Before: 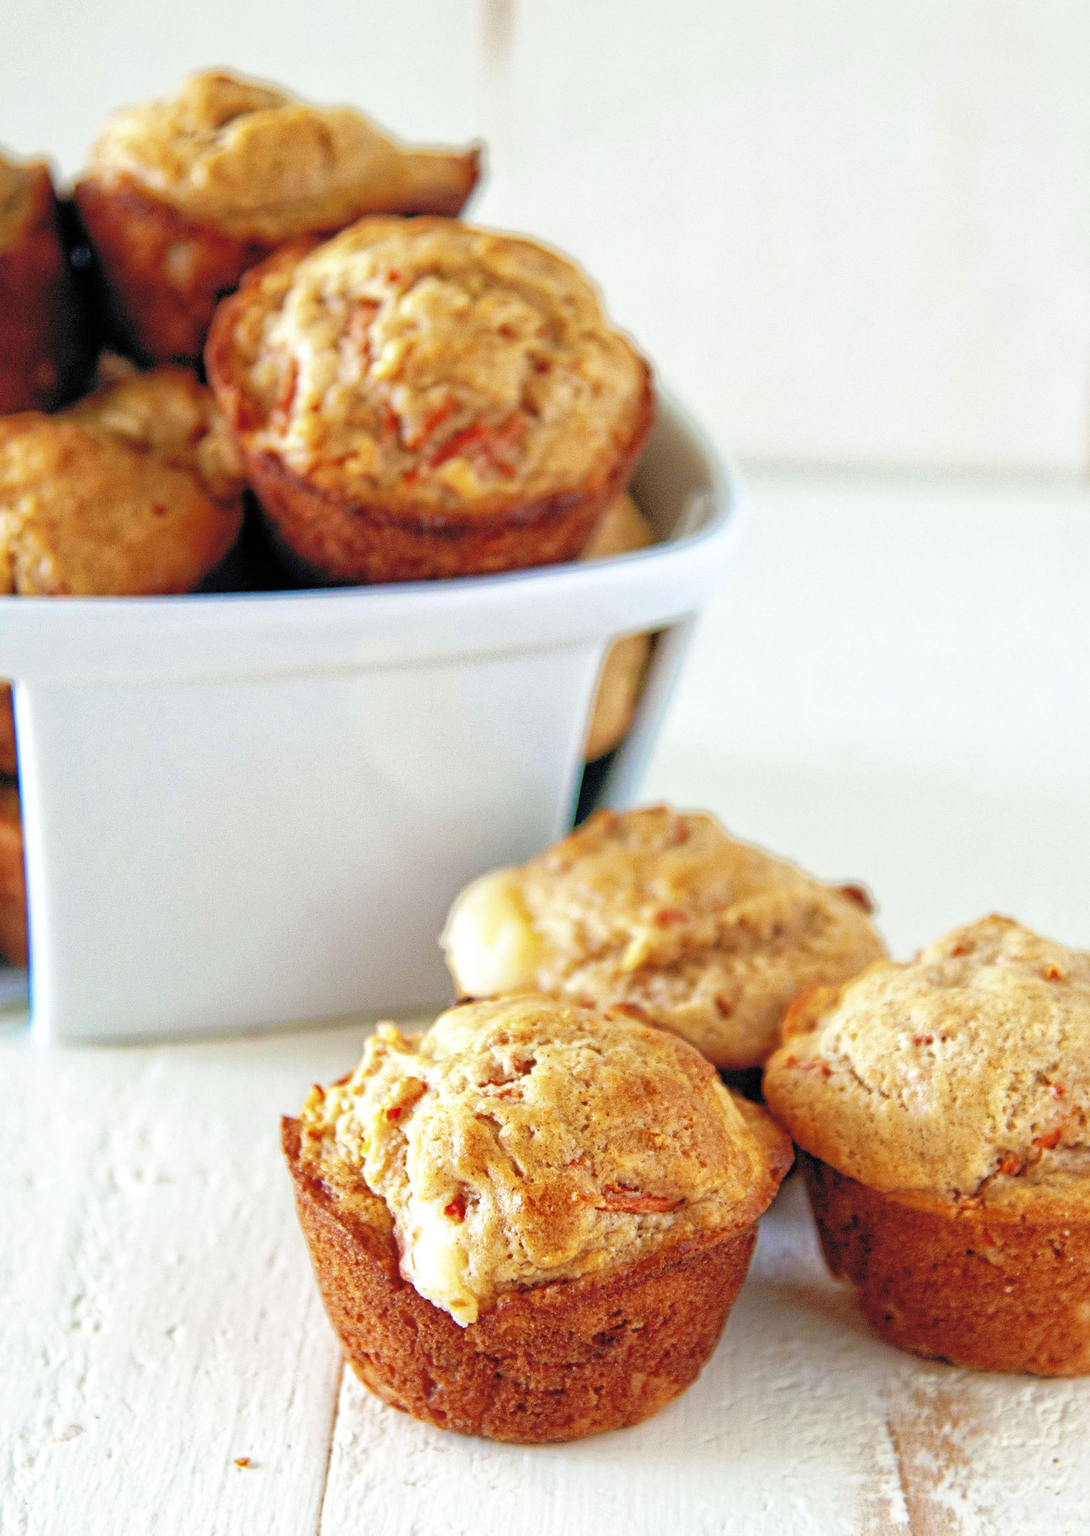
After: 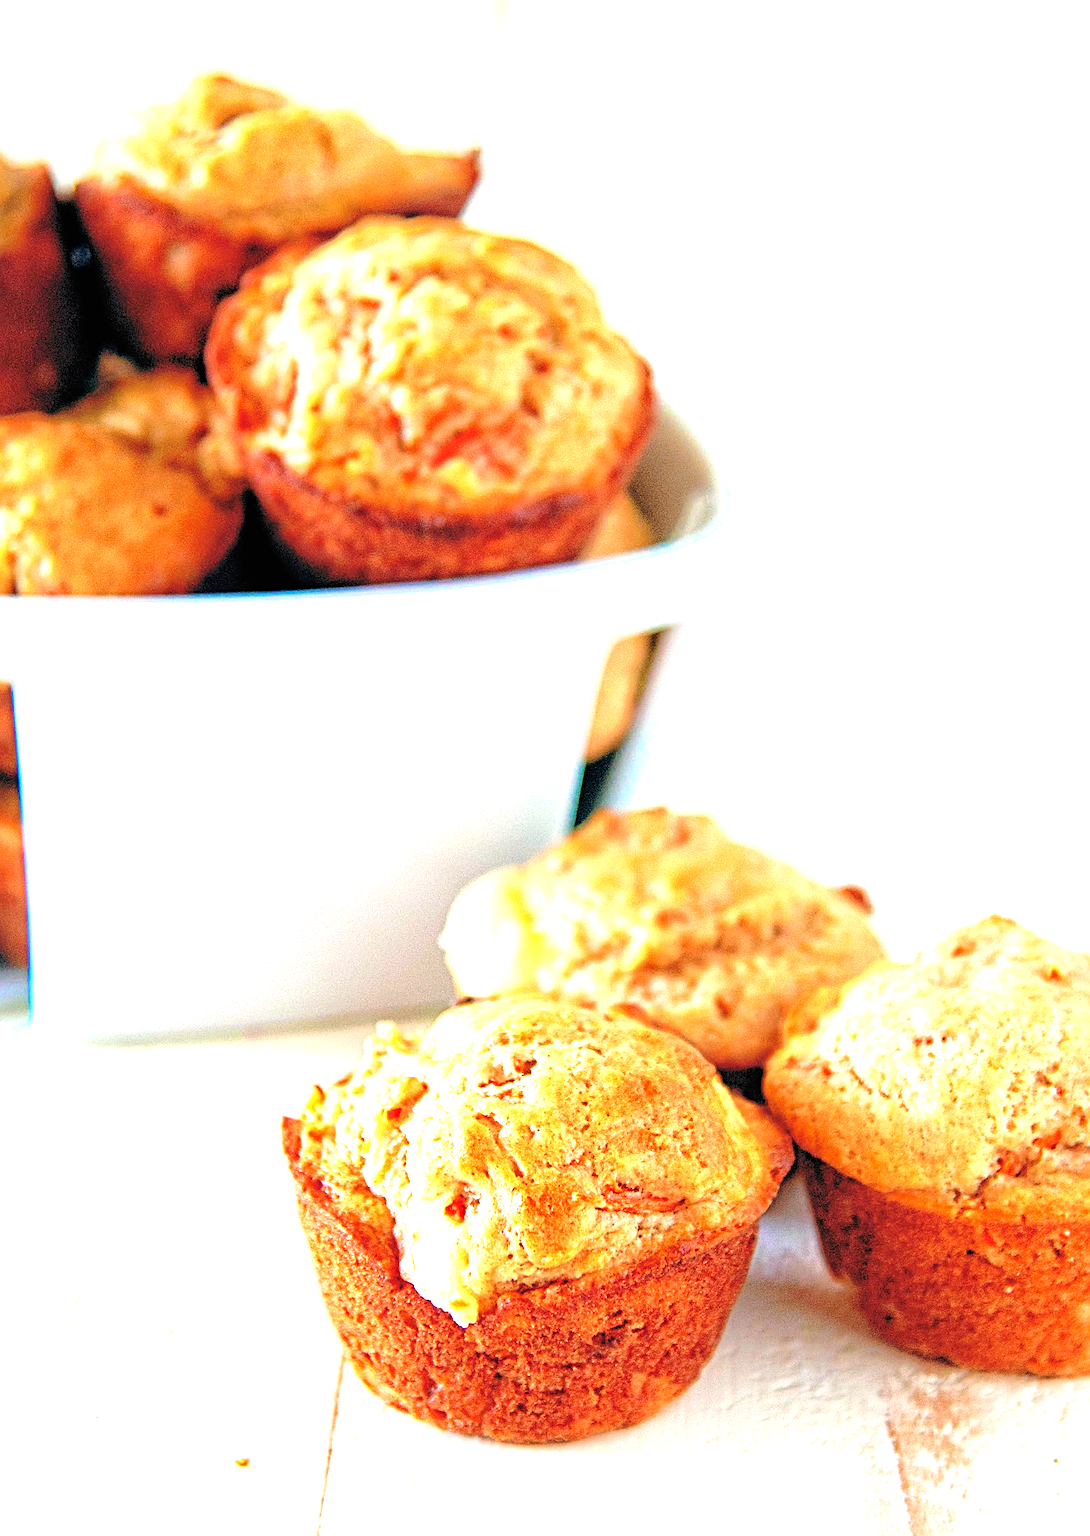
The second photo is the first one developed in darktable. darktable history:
exposure: black level correction 0, exposure 0.95 EV, compensate highlight preservation false
tone equalizer: on, module defaults
sharpen: on, module defaults
